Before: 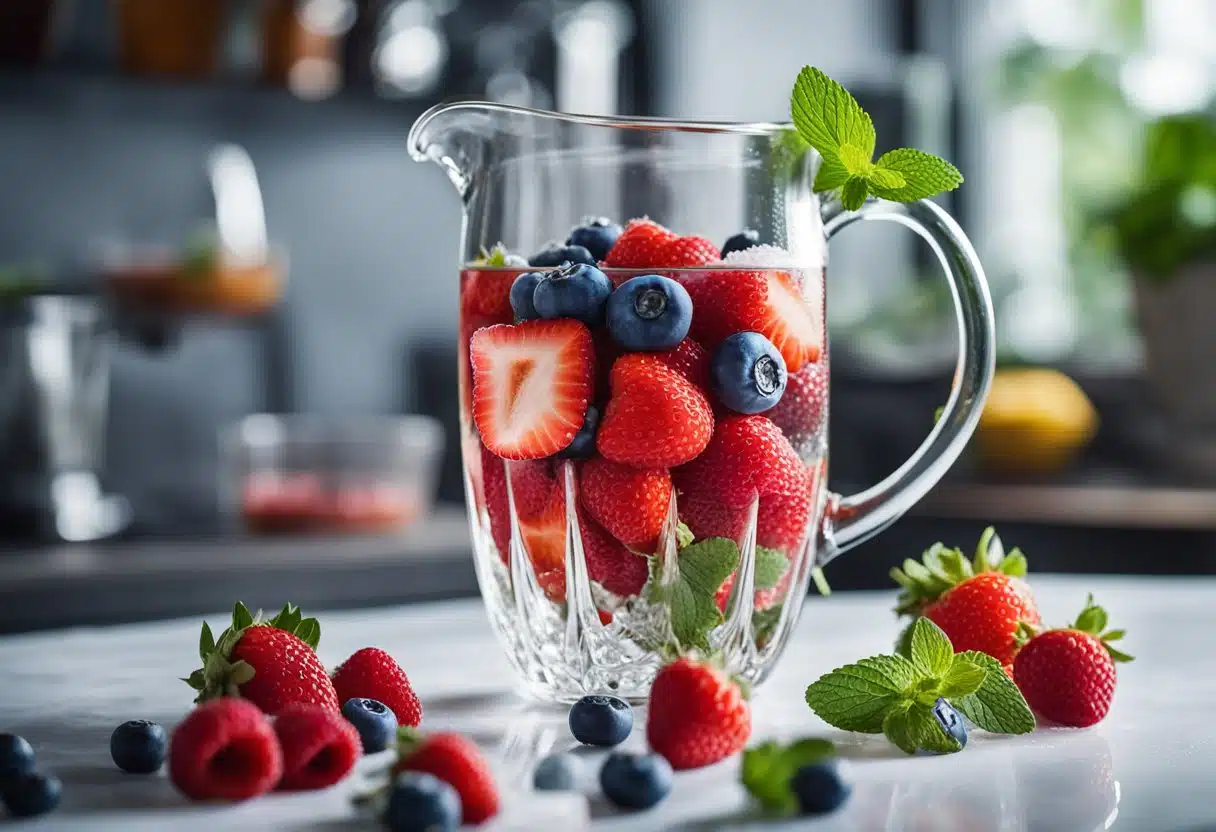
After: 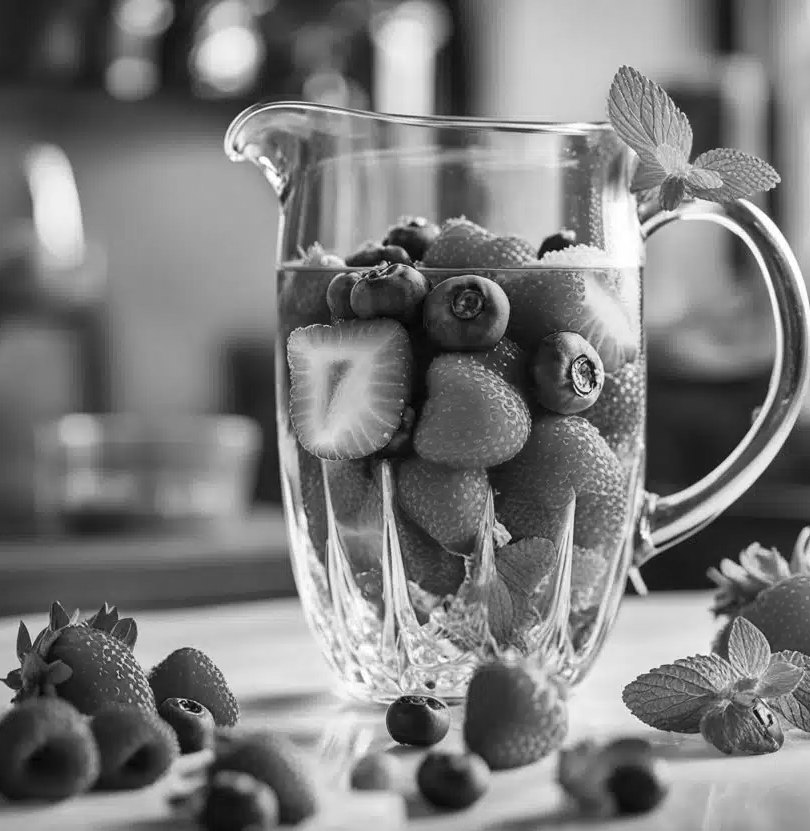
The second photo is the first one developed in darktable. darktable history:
monochrome: on, module defaults
crop and rotate: left 15.055%, right 18.278%
